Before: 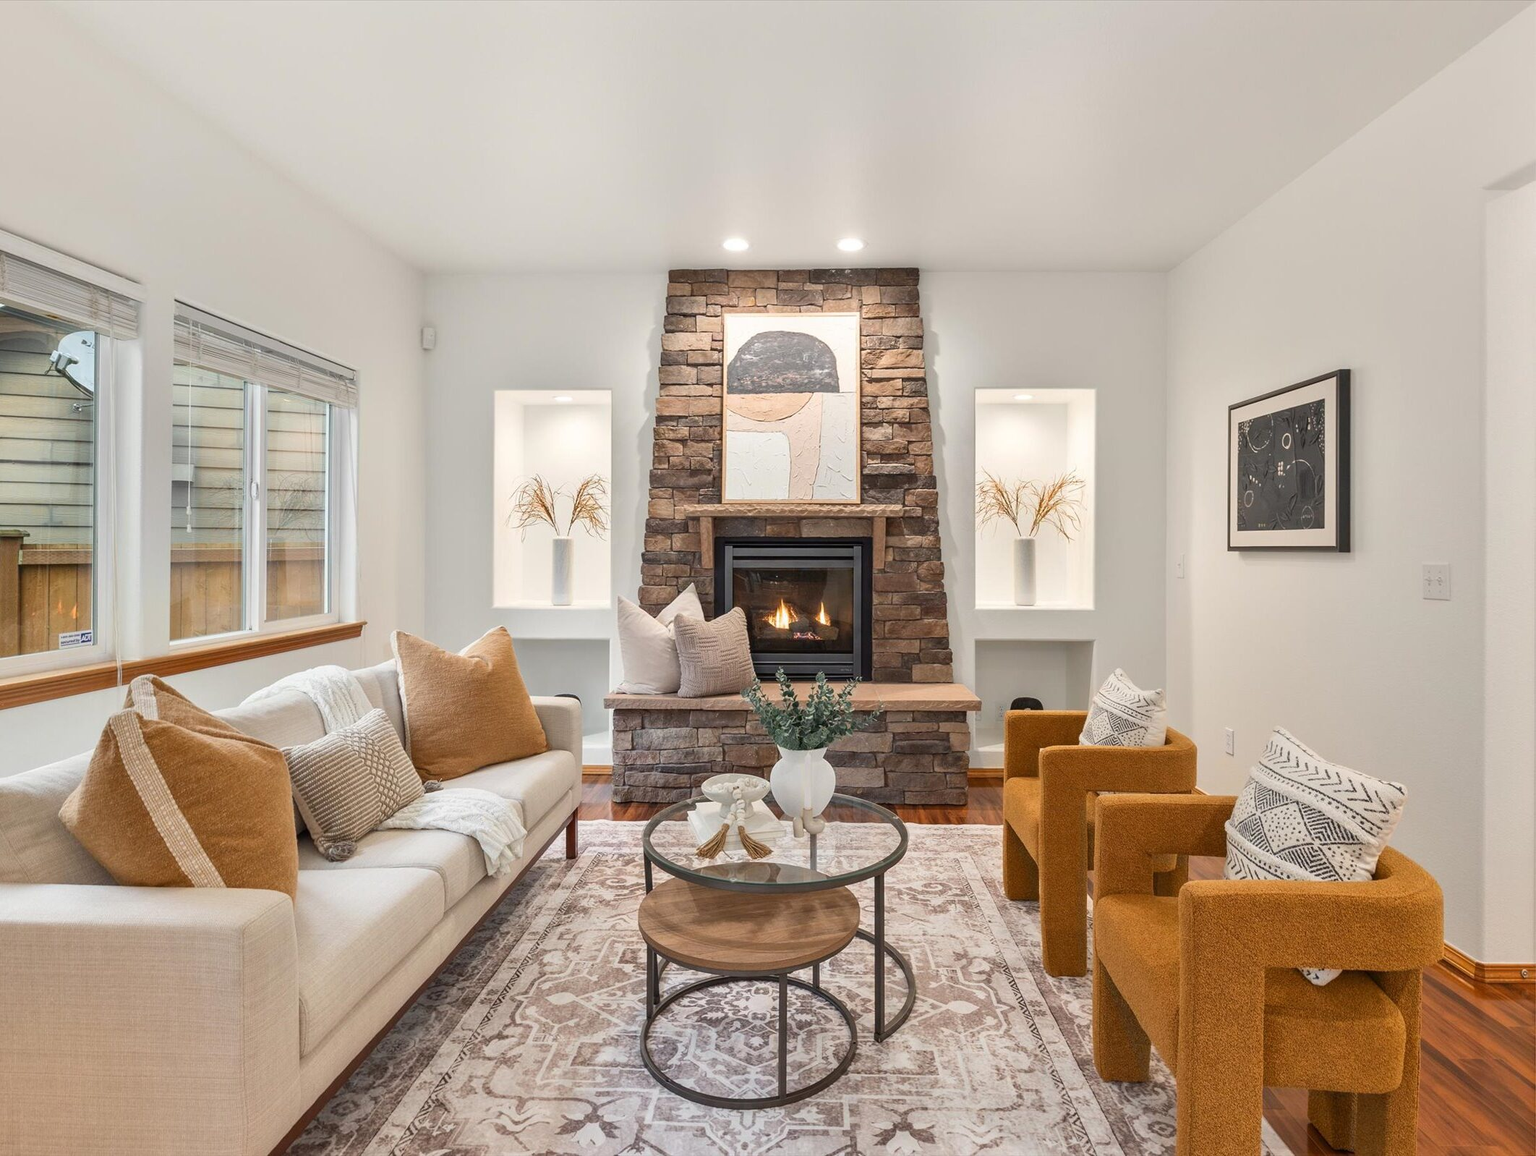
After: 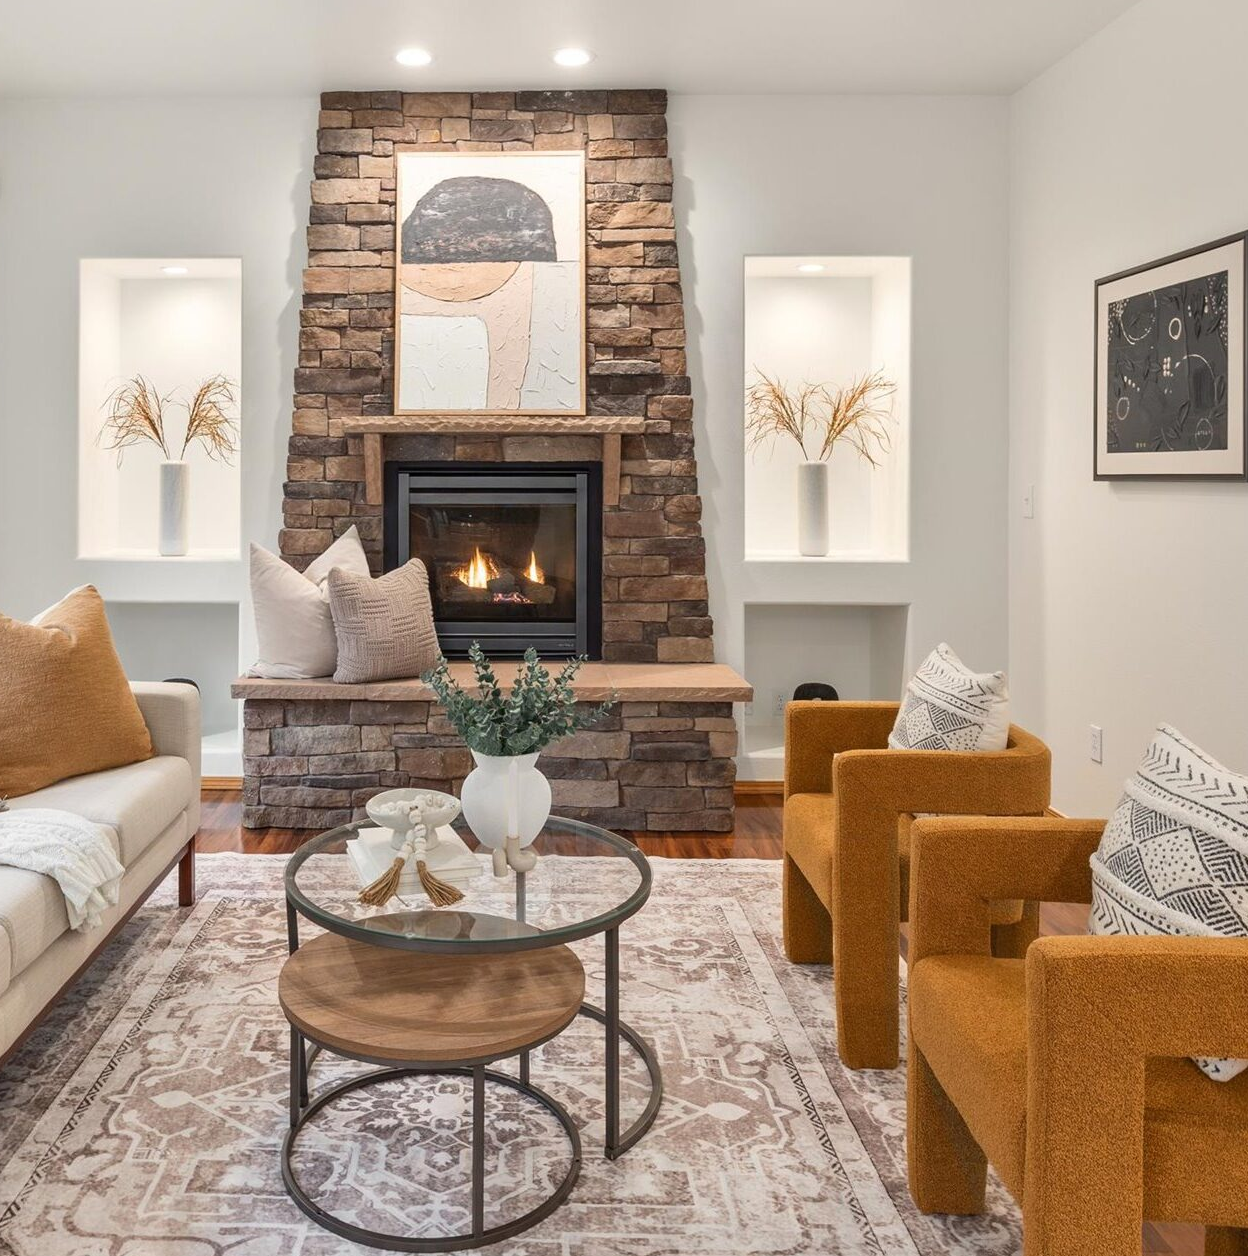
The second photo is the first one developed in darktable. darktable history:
crop and rotate: left 28.44%, top 17.609%, right 12.792%, bottom 3.775%
